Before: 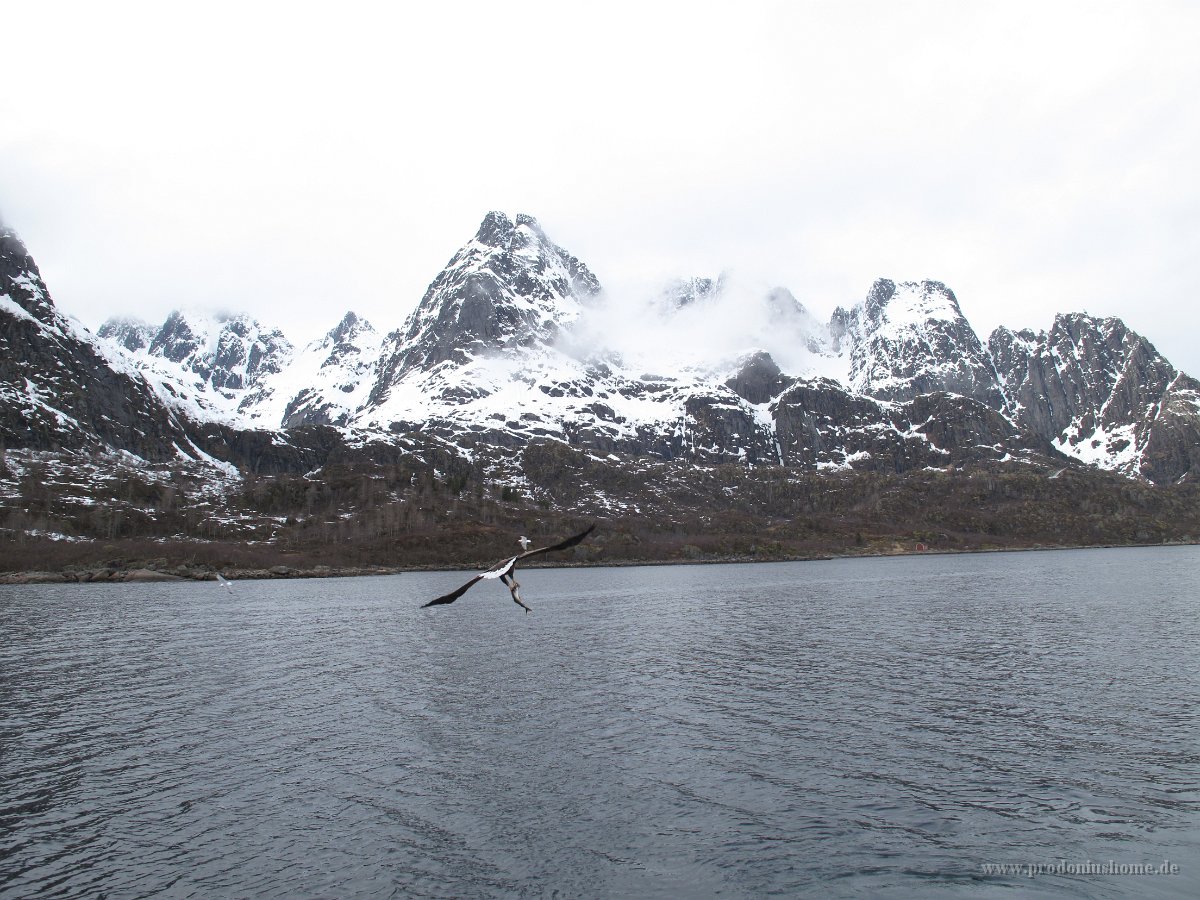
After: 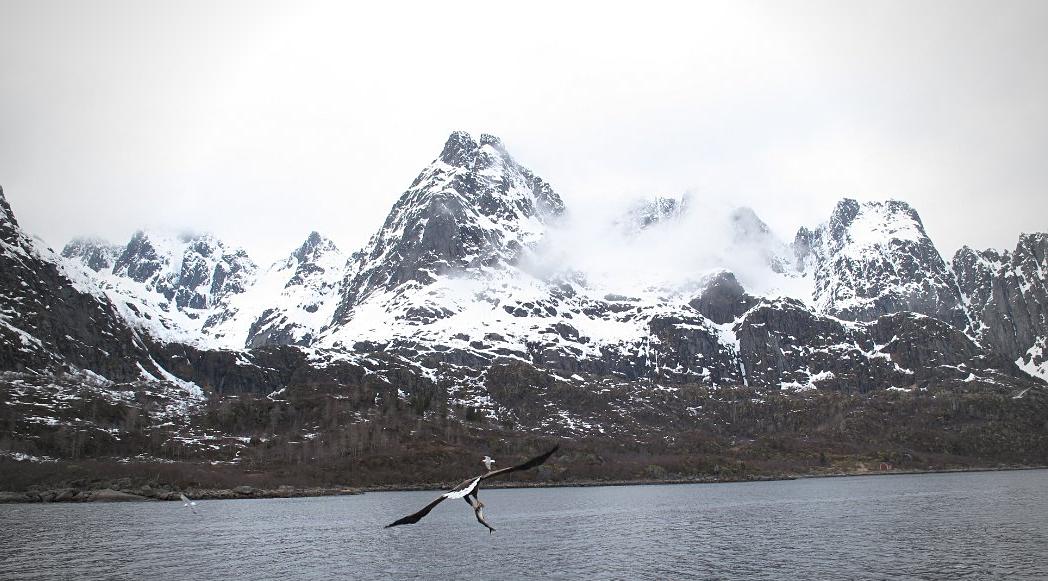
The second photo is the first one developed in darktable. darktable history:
vignetting: fall-off start 67.15%, brightness -0.442, saturation -0.691, width/height ratio 1.011, unbound false
sharpen: amount 0.2
crop: left 3.015%, top 8.969%, right 9.647%, bottom 26.457%
